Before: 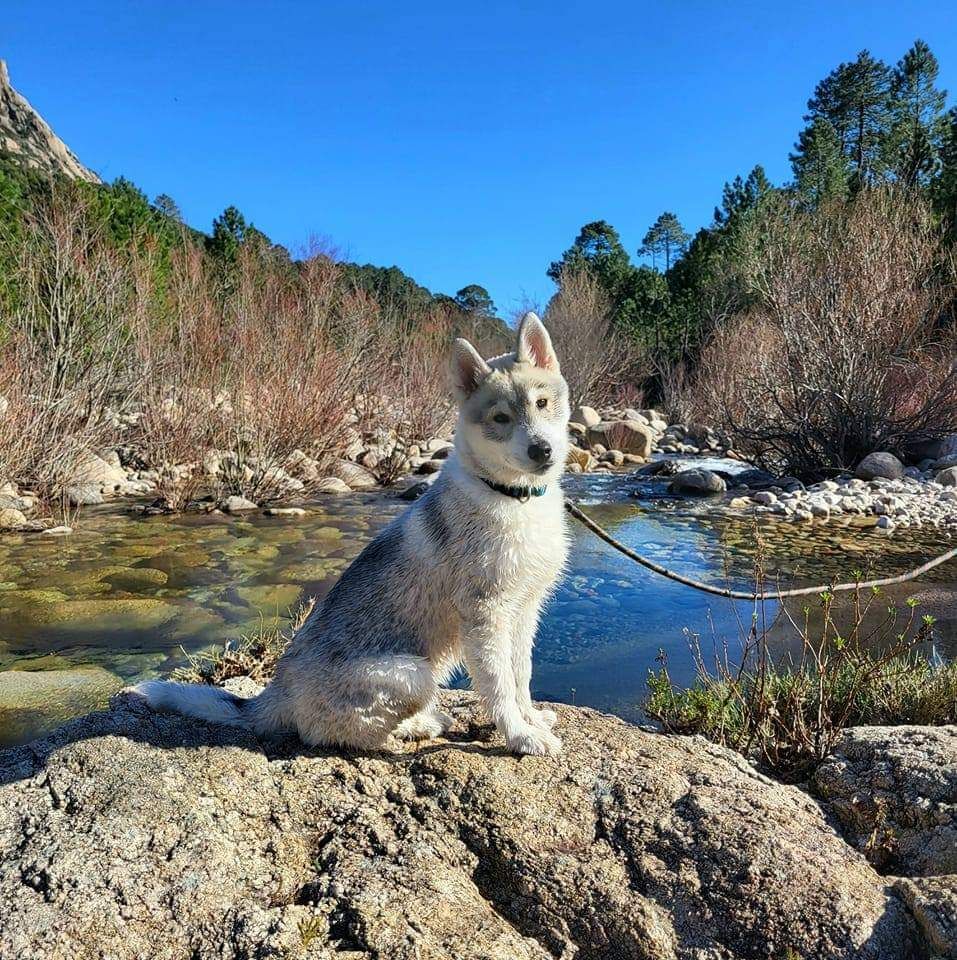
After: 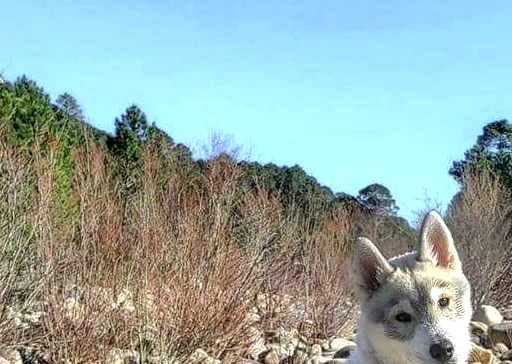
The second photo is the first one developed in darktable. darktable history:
local contrast: on, module defaults
shadows and highlights: highlights -60.09
crop: left 10.269%, top 10.618%, right 36.162%, bottom 51.442%
color zones: curves: ch0 [(0, 0.553) (0.123, 0.58) (0.23, 0.419) (0.468, 0.155) (0.605, 0.132) (0.723, 0.063) (0.833, 0.172) (0.921, 0.468)]; ch1 [(0.025, 0.645) (0.229, 0.584) (0.326, 0.551) (0.537, 0.446) (0.599, 0.911) (0.708, 1) (0.805, 0.944)]; ch2 [(0.086, 0.468) (0.254, 0.464) (0.638, 0.564) (0.702, 0.592) (0.768, 0.564)], mix -136.36%
tone equalizer: -8 EV -0.436 EV, -7 EV -0.363 EV, -6 EV -0.306 EV, -5 EV -0.186 EV, -3 EV 0.248 EV, -2 EV 0.335 EV, -1 EV 0.37 EV, +0 EV 0.402 EV, mask exposure compensation -0.512 EV
